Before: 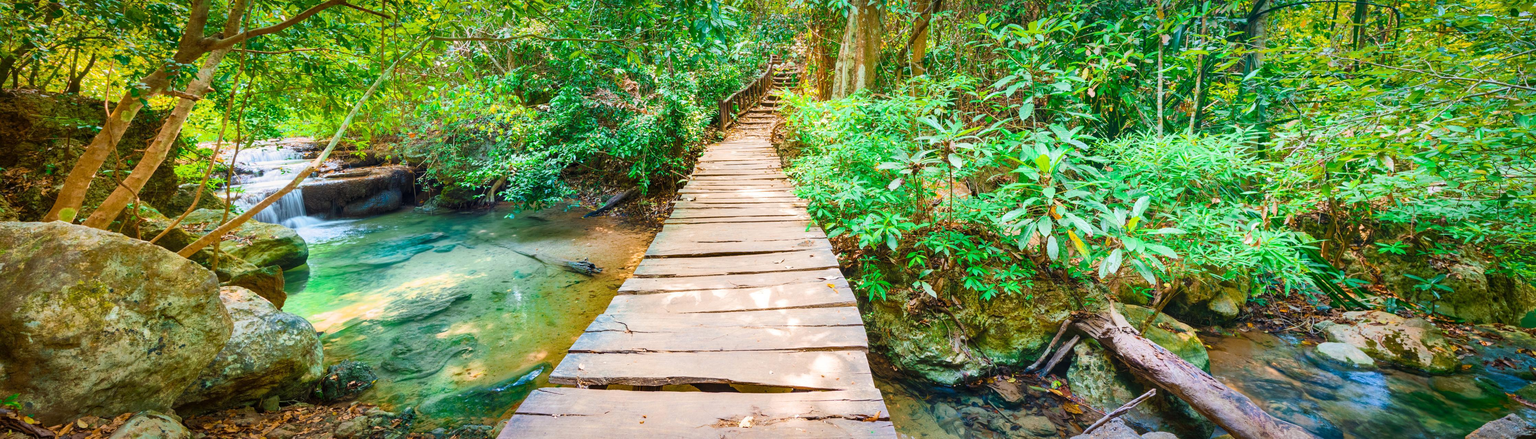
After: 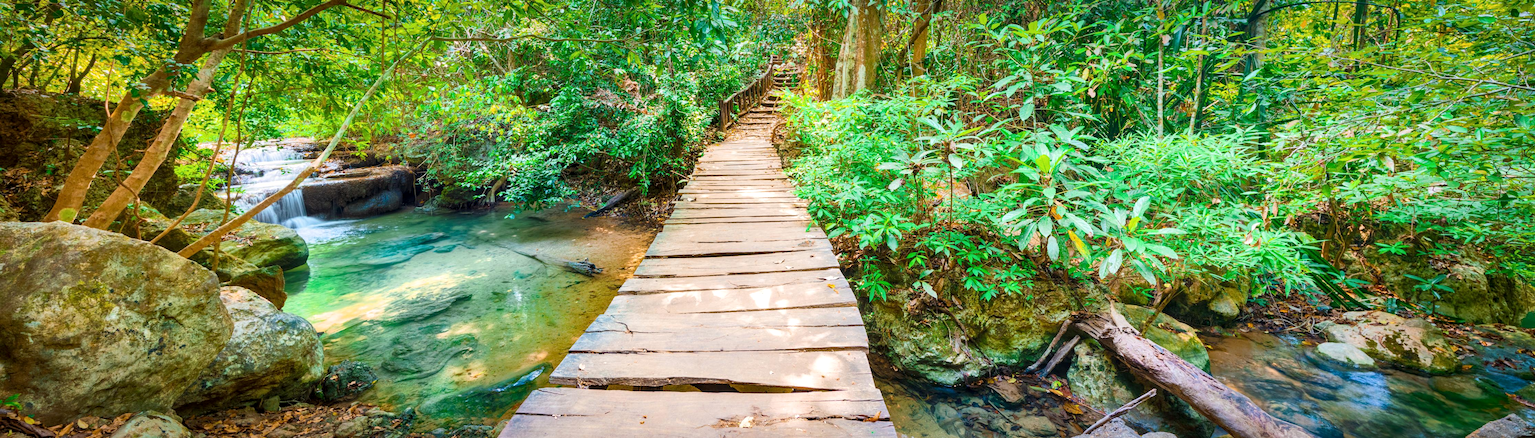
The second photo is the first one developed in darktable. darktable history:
local contrast: highlights 105%, shadows 103%, detail 119%, midtone range 0.2
